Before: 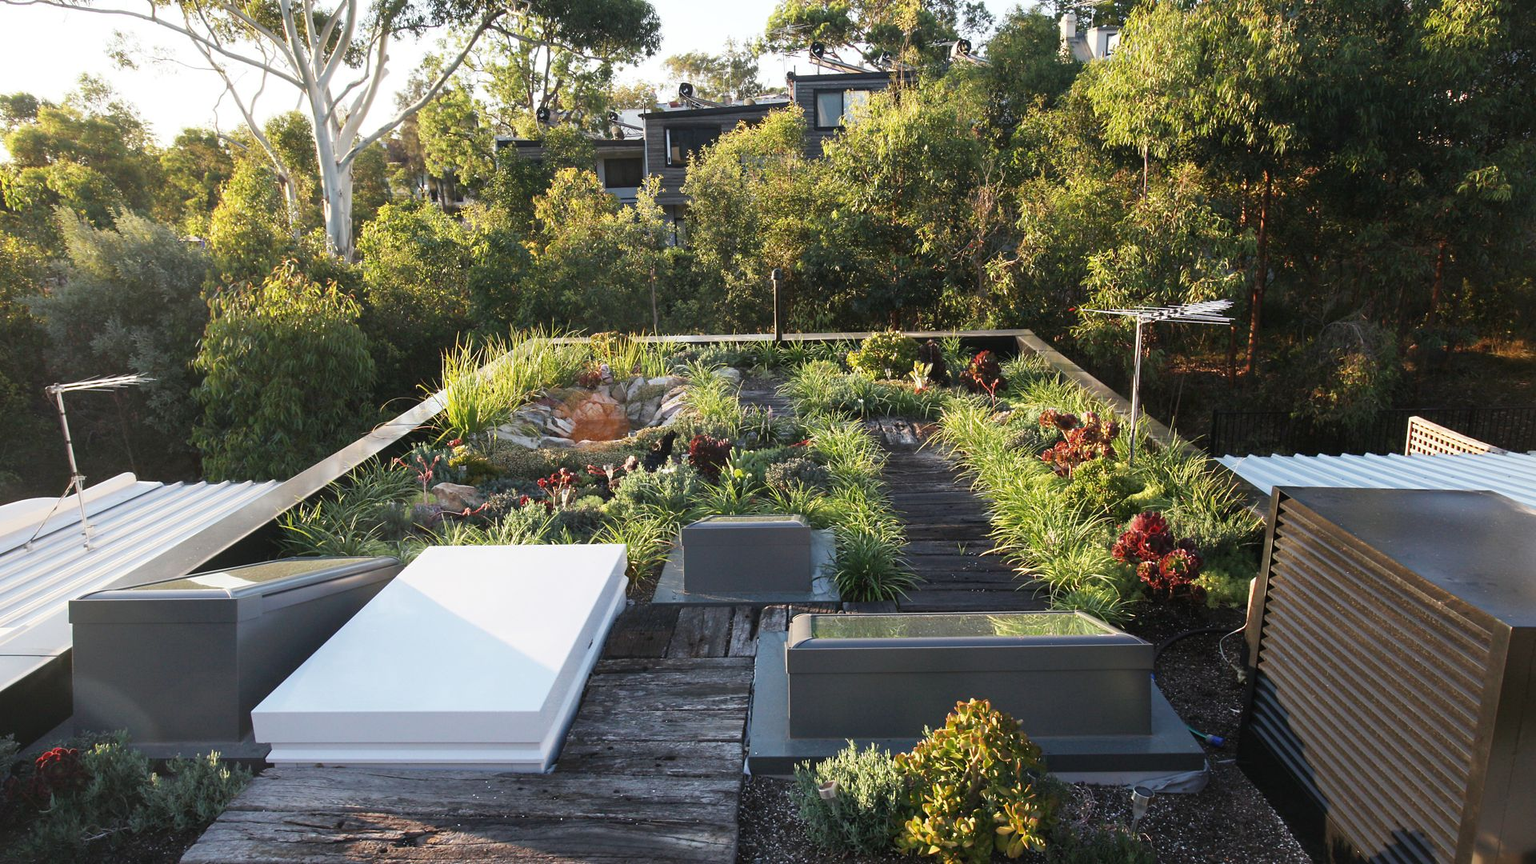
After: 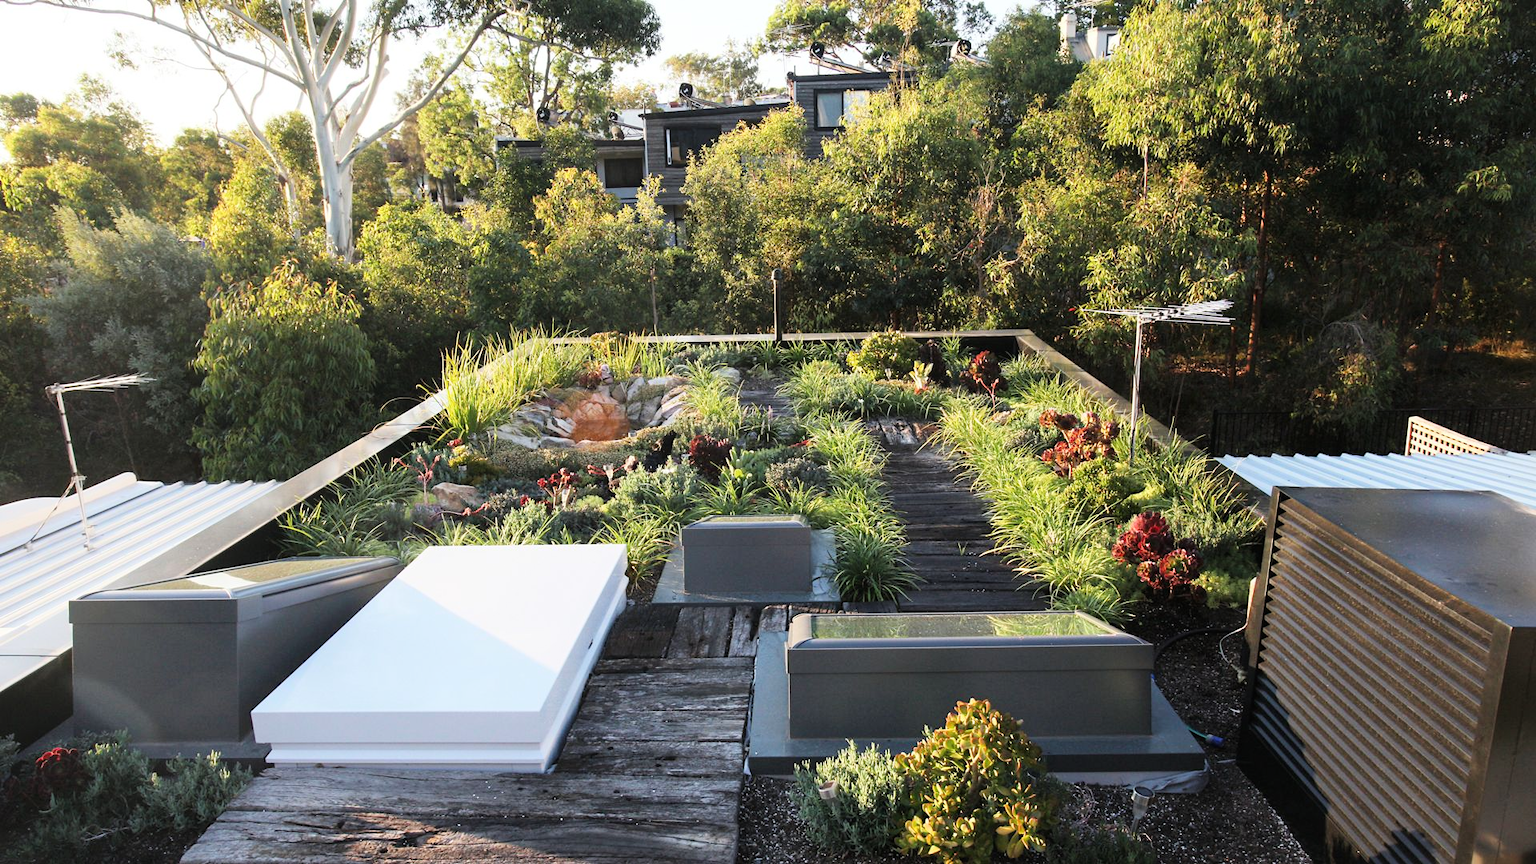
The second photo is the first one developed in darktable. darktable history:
white balance: emerald 1
tone curve: curves: ch0 [(0, 0) (0.004, 0.001) (0.133, 0.112) (0.325, 0.362) (0.832, 0.893) (1, 1)], color space Lab, linked channels, preserve colors none
color balance: output saturation 98.5%
